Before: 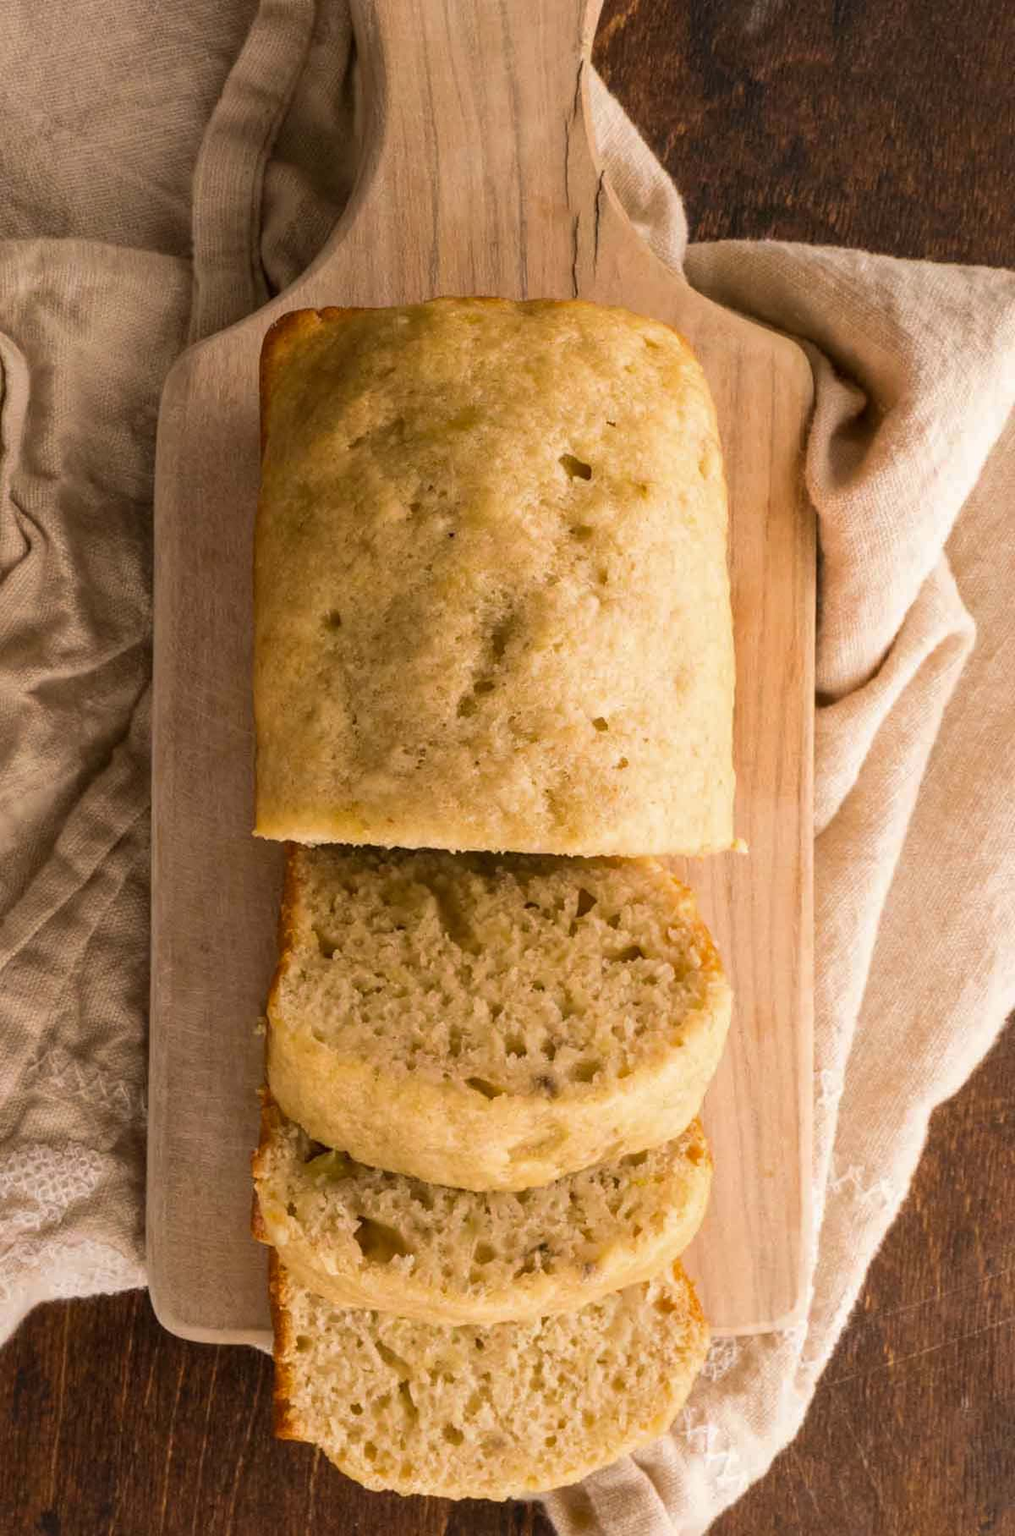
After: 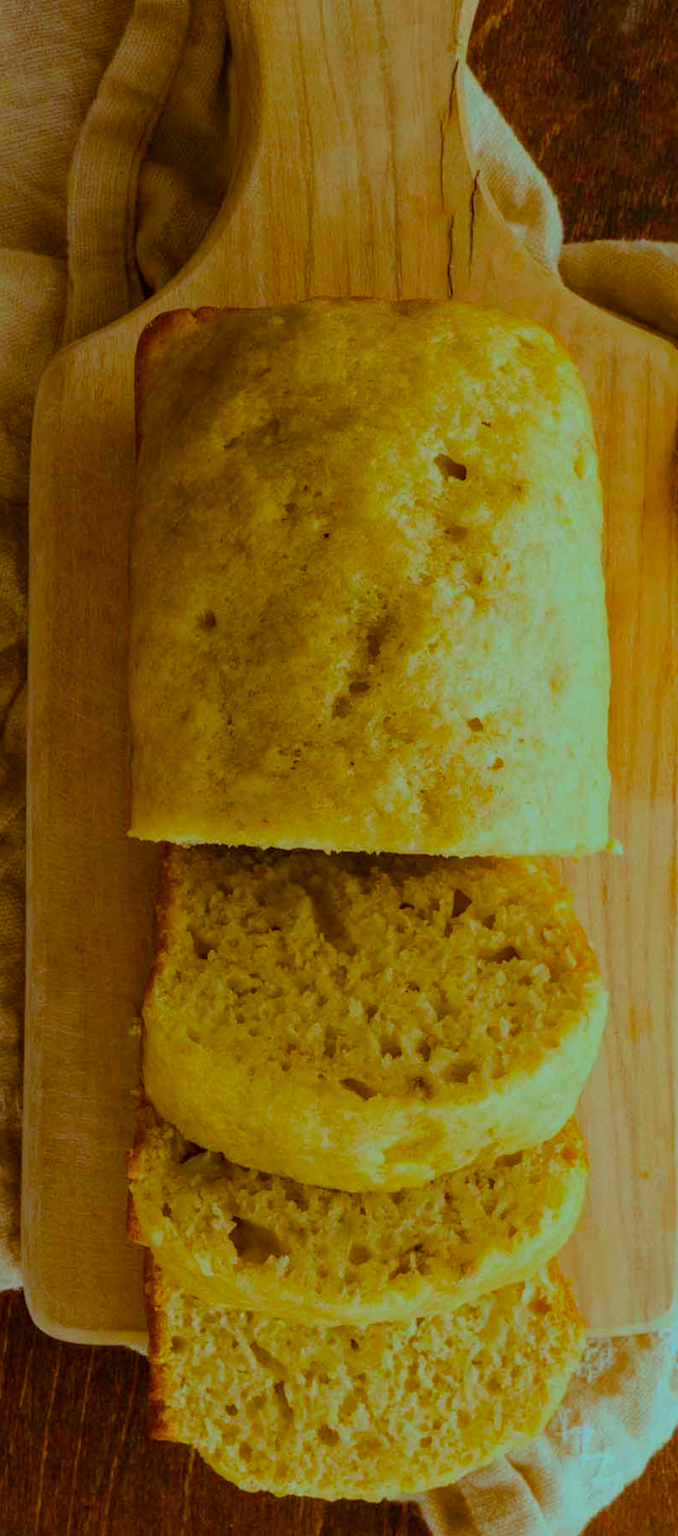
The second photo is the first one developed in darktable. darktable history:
crop and rotate: left 12.351%, right 20.737%
color balance rgb: highlights gain › luminance -33.095%, highlights gain › chroma 5.753%, highlights gain › hue 215.4°, perceptual saturation grading › global saturation 20%, perceptual saturation grading › highlights -25.632%, perceptual saturation grading › shadows 49.802%, global vibrance 50.798%
exposure: exposure -0.491 EV, compensate highlight preservation false
contrast brightness saturation: saturation 0.123
